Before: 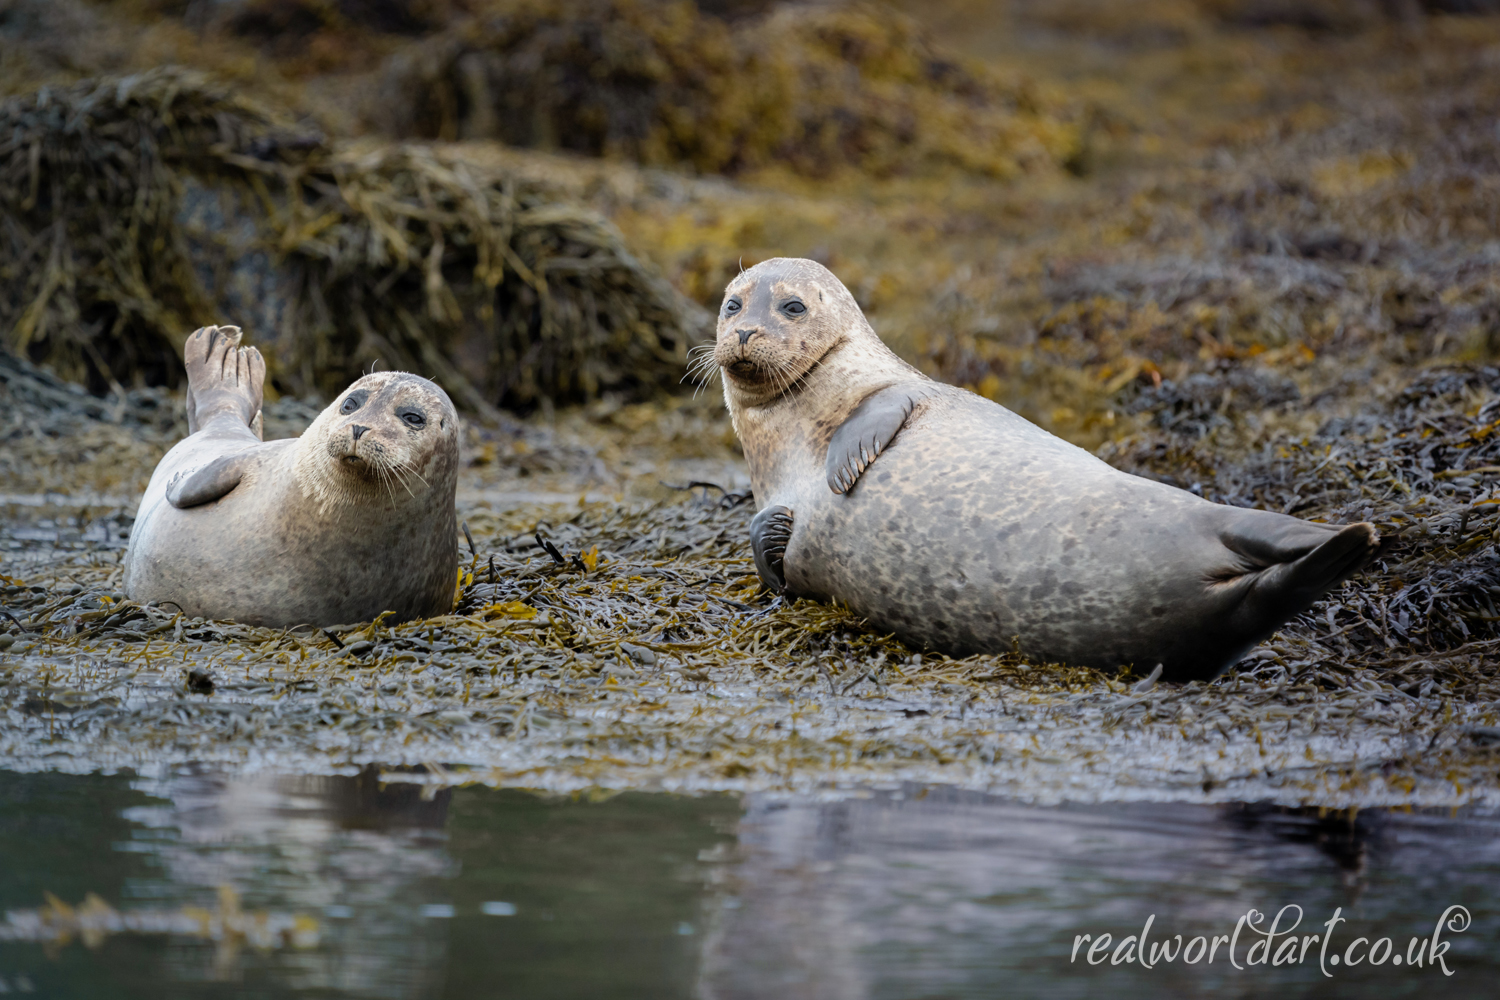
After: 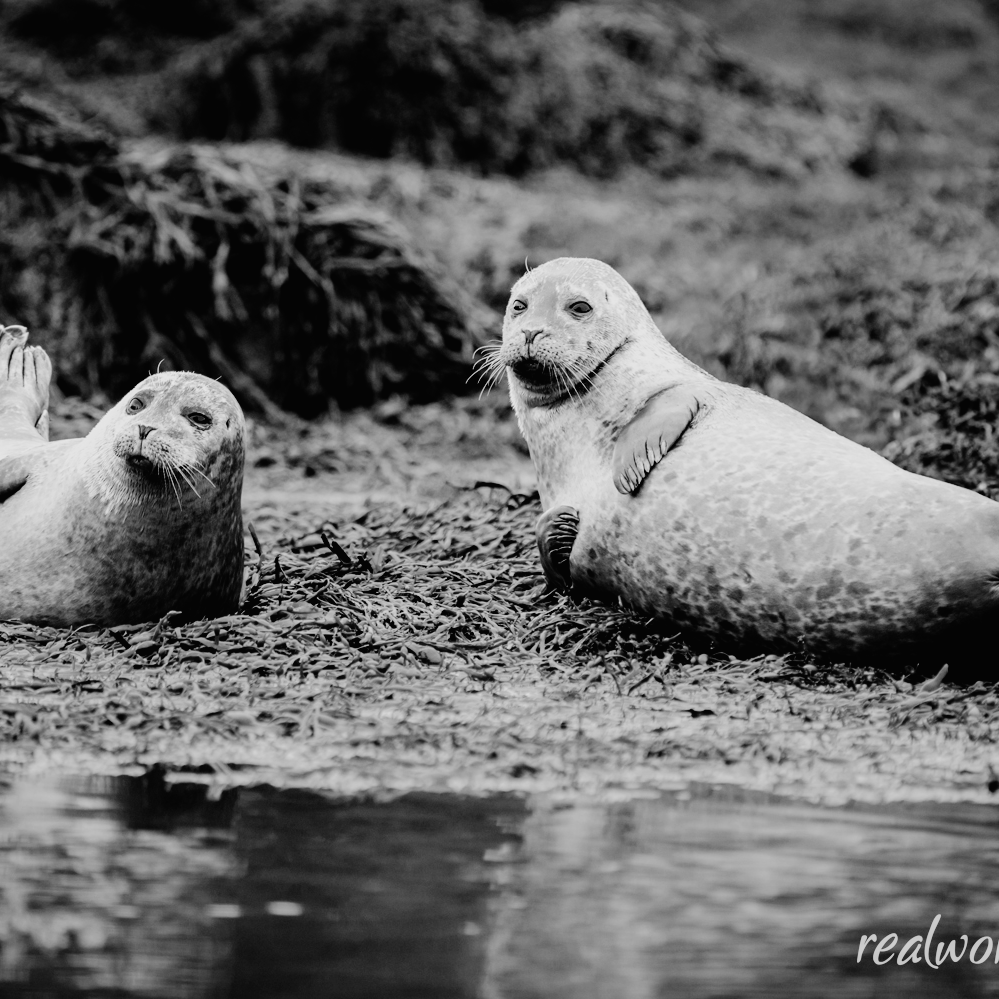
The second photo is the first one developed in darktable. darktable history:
crop and rotate: left 14.292%, right 19.041%
tone curve: curves: ch0 [(0, 0.01) (0.052, 0.045) (0.136, 0.133) (0.29, 0.332) (0.453, 0.531) (0.676, 0.751) (0.89, 0.919) (1, 1)]; ch1 [(0, 0) (0.094, 0.081) (0.285, 0.299) (0.385, 0.403) (0.446, 0.443) (0.502, 0.5) (0.544, 0.552) (0.589, 0.612) (0.722, 0.728) (1, 1)]; ch2 [(0, 0) (0.257, 0.217) (0.43, 0.421) (0.498, 0.507) (0.531, 0.544) (0.56, 0.579) (0.625, 0.642) (1, 1)], color space Lab, independent channels, preserve colors none
filmic rgb: black relative exposure -5 EV, hardness 2.88, contrast 1.3, highlights saturation mix -30%
color contrast: green-magenta contrast 0, blue-yellow contrast 0
